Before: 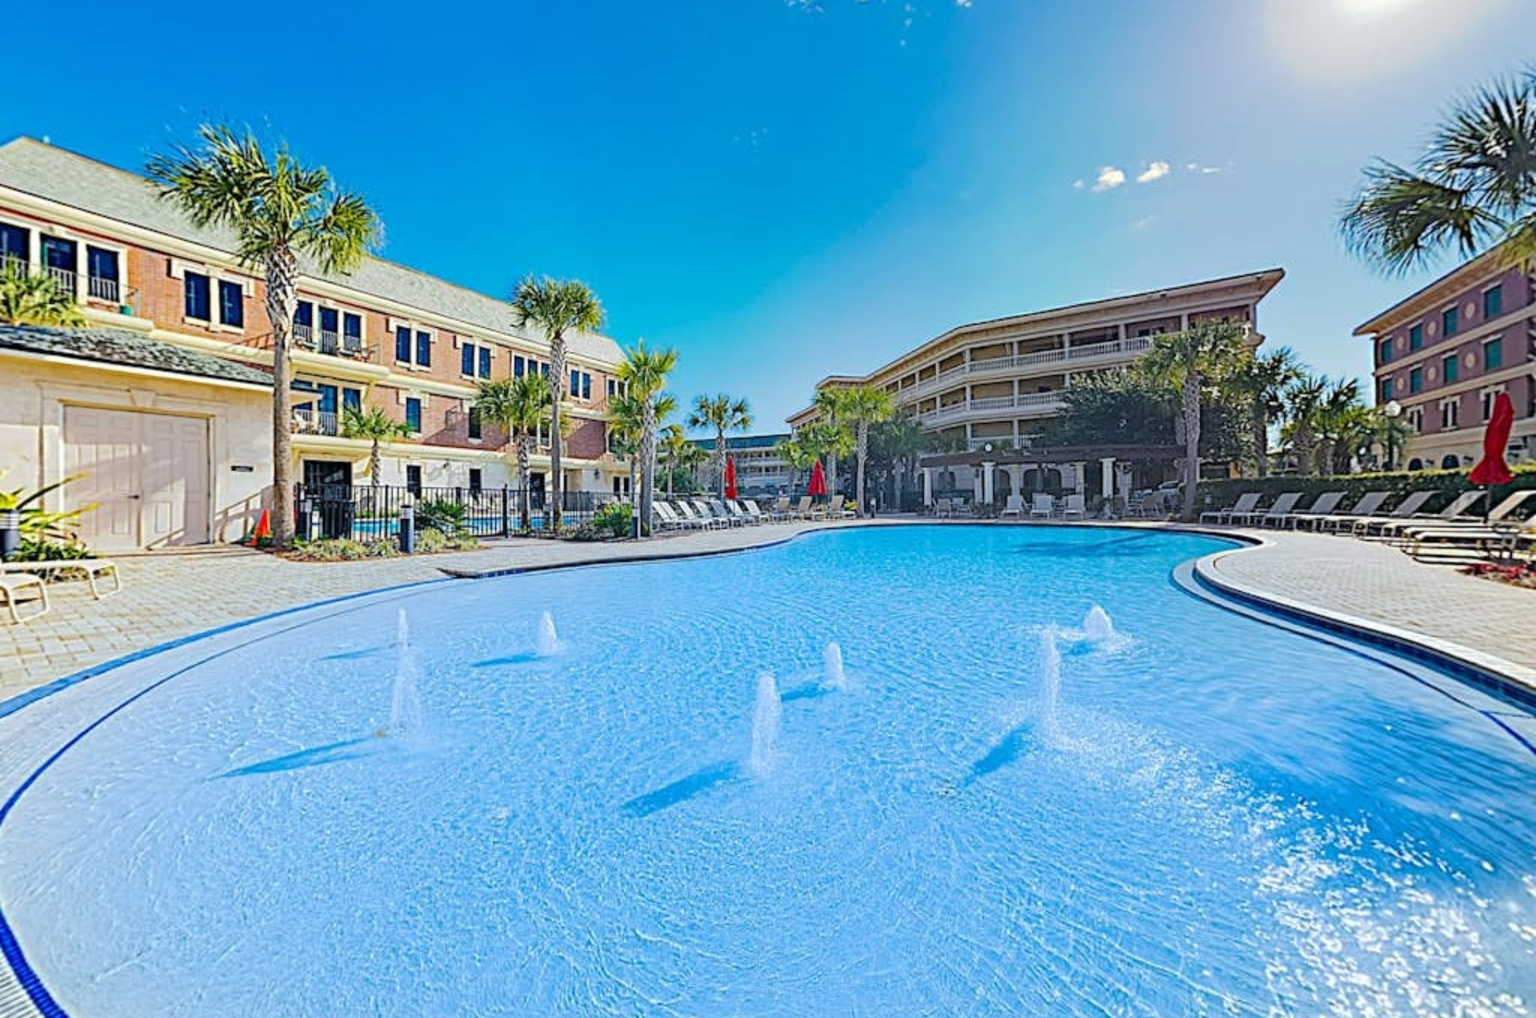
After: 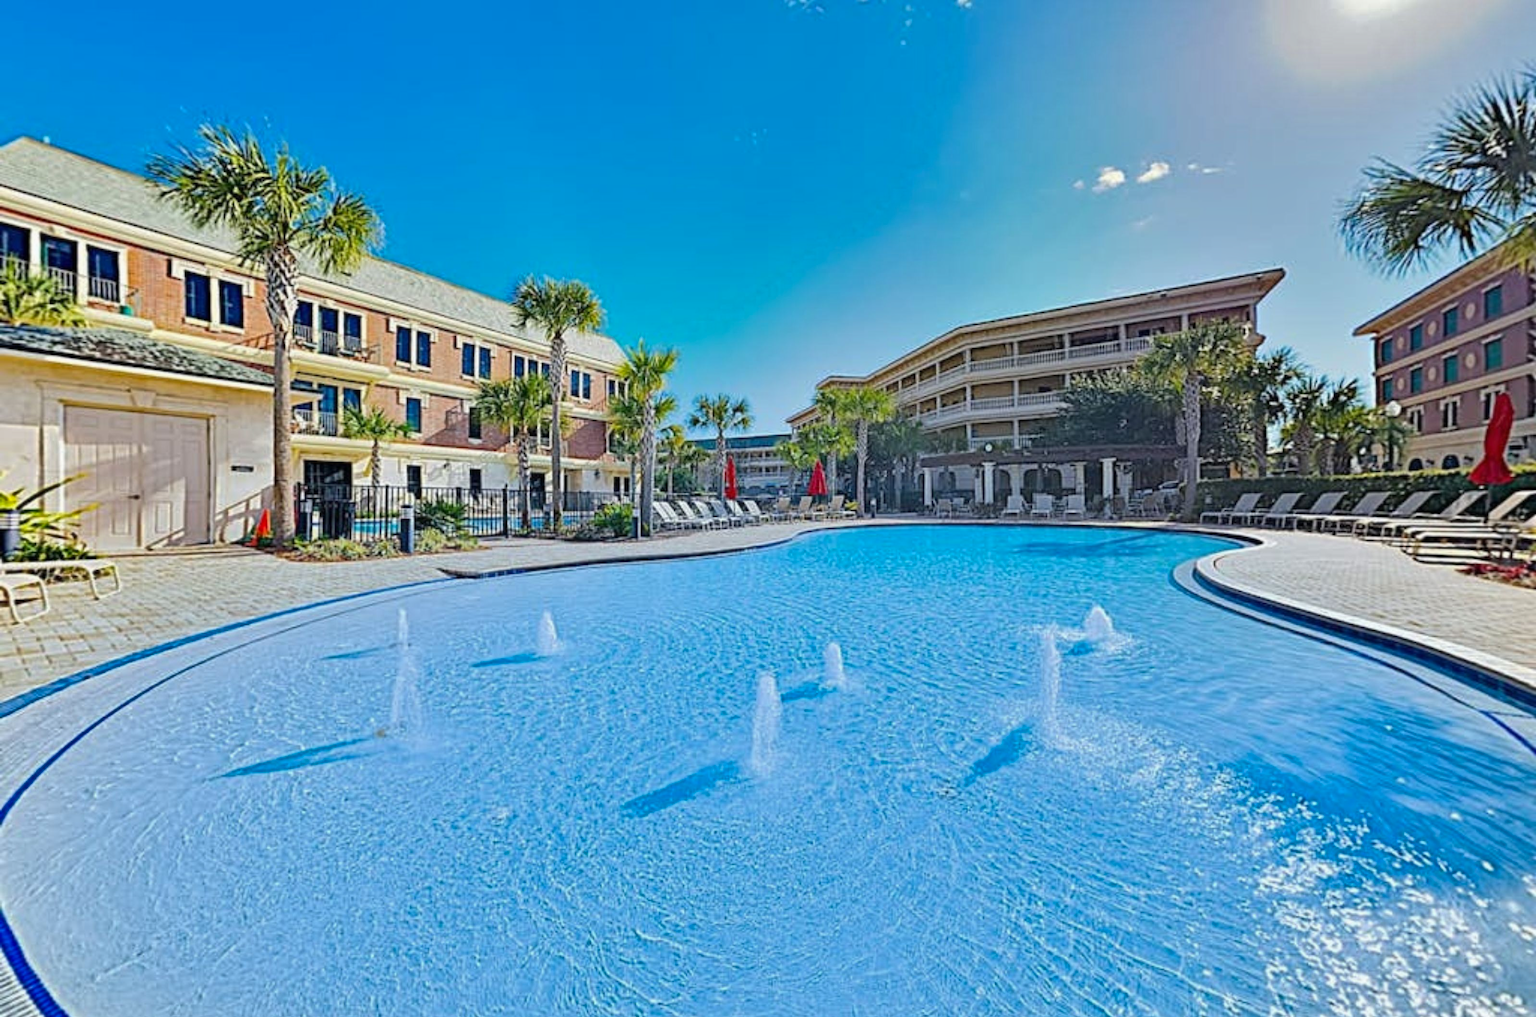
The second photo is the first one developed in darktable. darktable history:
shadows and highlights: shadows 43.71, white point adjustment -1.46, soften with gaussian
